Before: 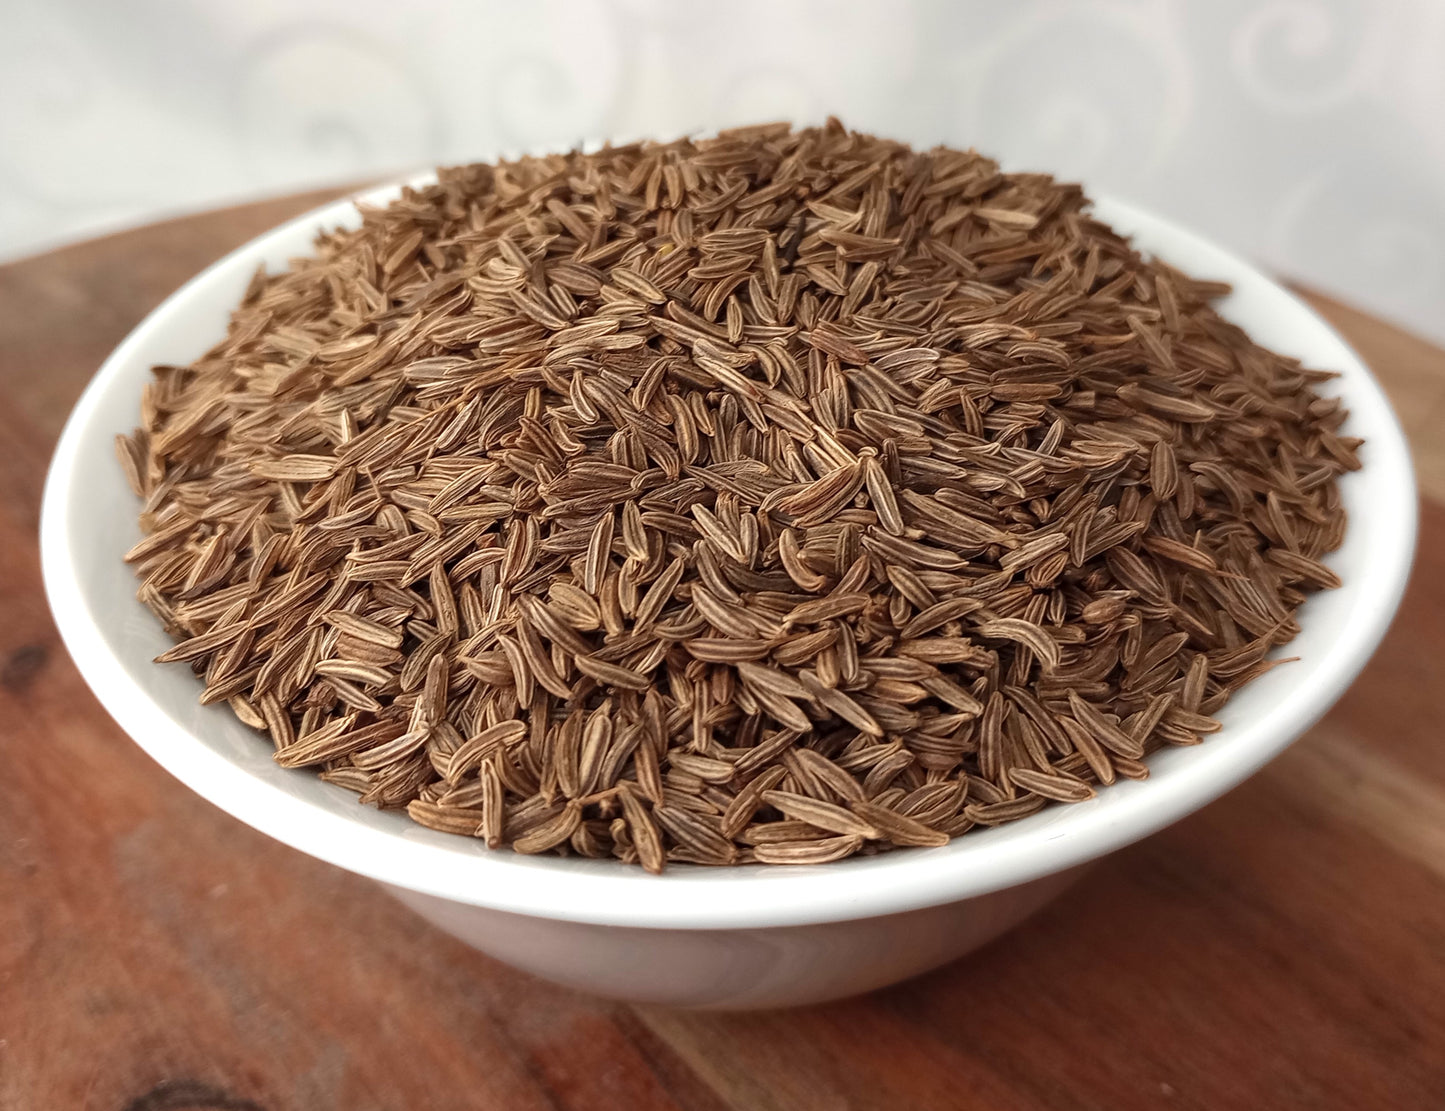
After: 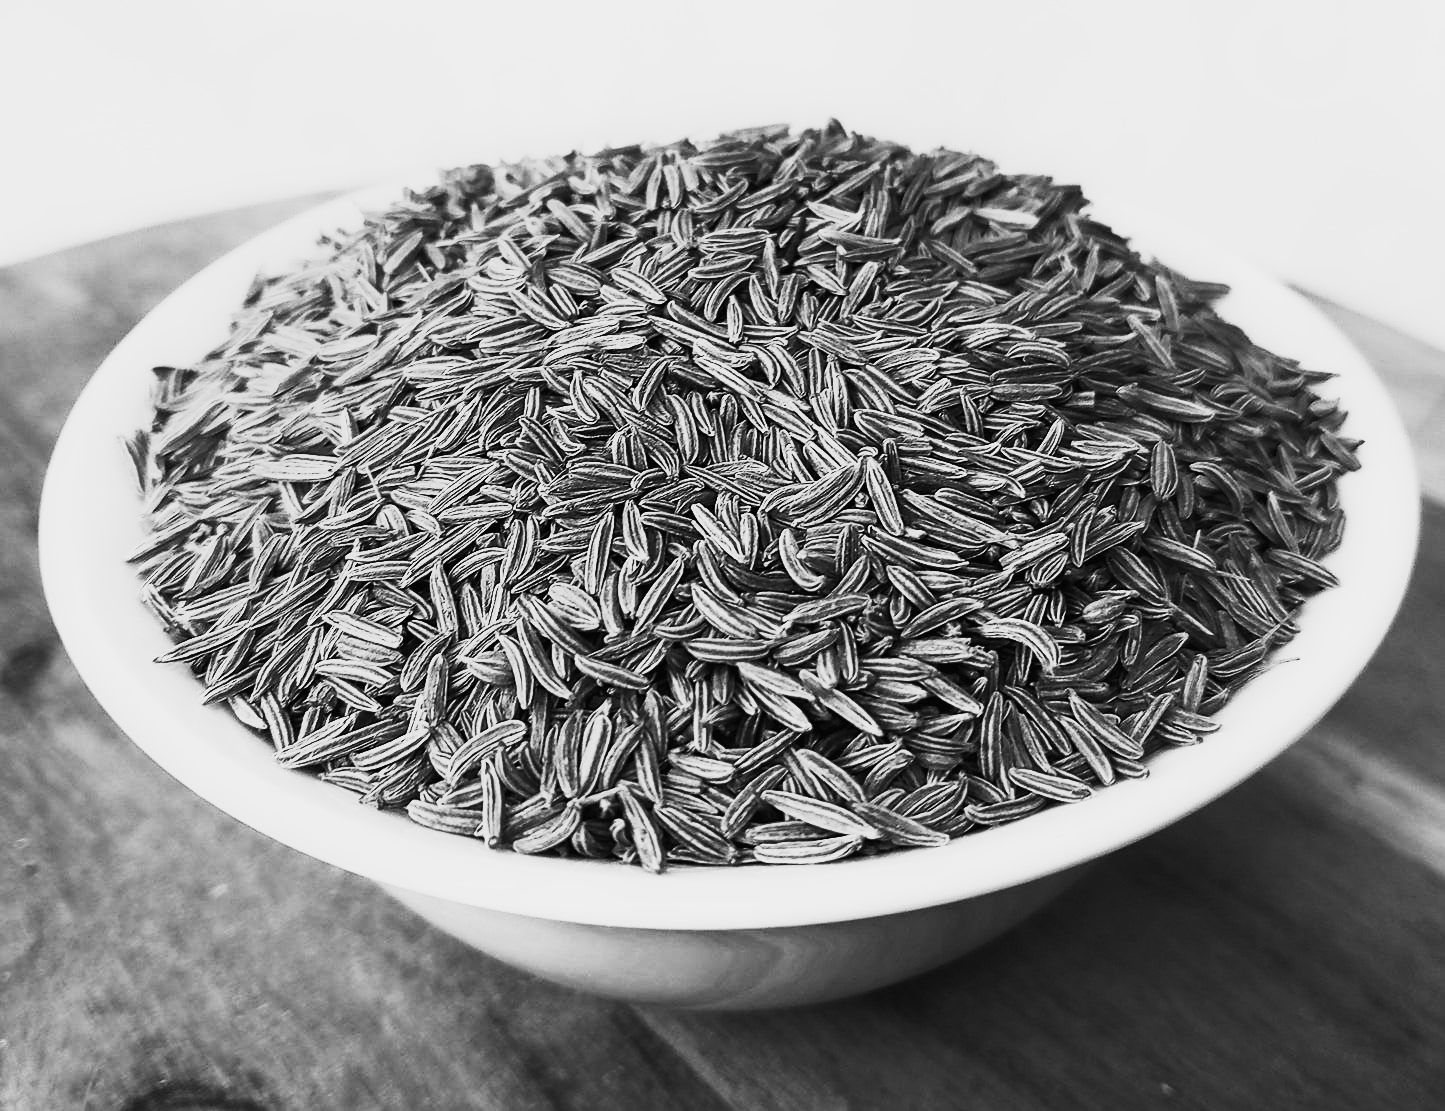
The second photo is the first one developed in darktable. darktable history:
contrast brightness saturation: contrast 0.83, brightness 0.59, saturation 0.59
filmic rgb: black relative exposure -7.15 EV, white relative exposure 5.36 EV, hardness 3.02, color science v6 (2022)
sharpen: on, module defaults
monochrome: a 14.95, b -89.96
